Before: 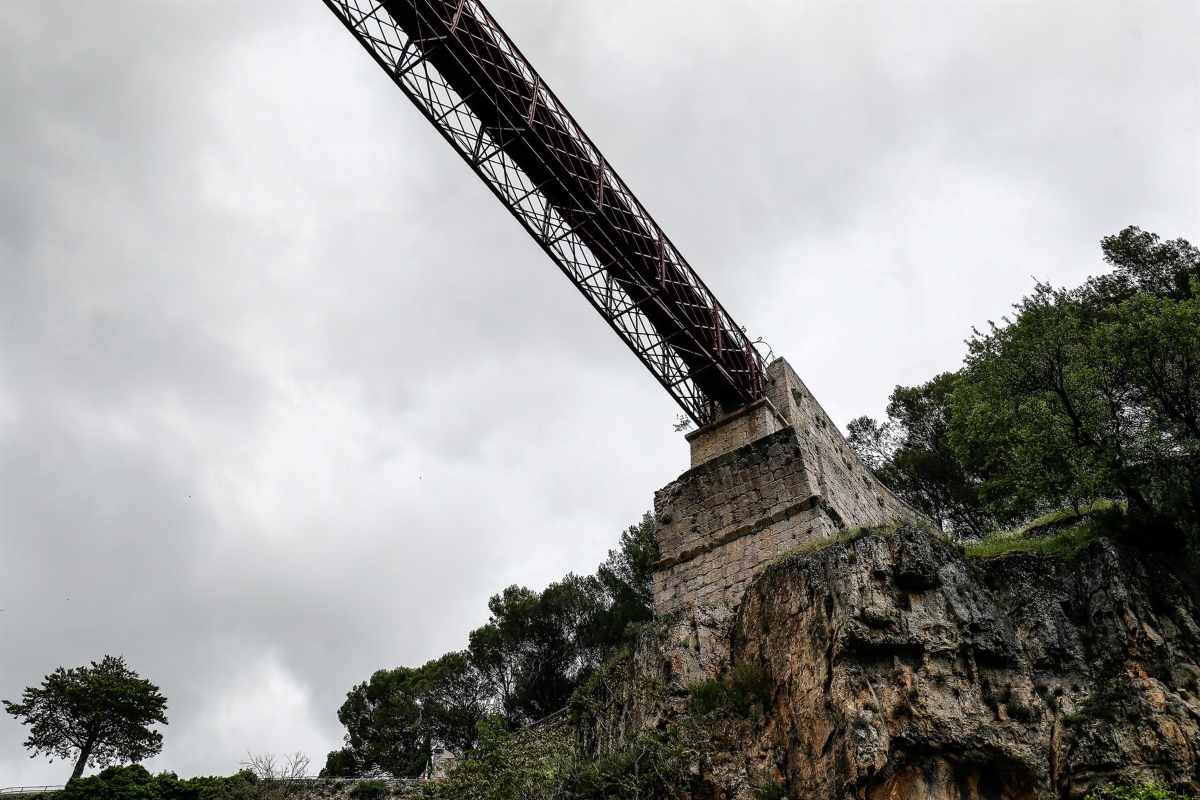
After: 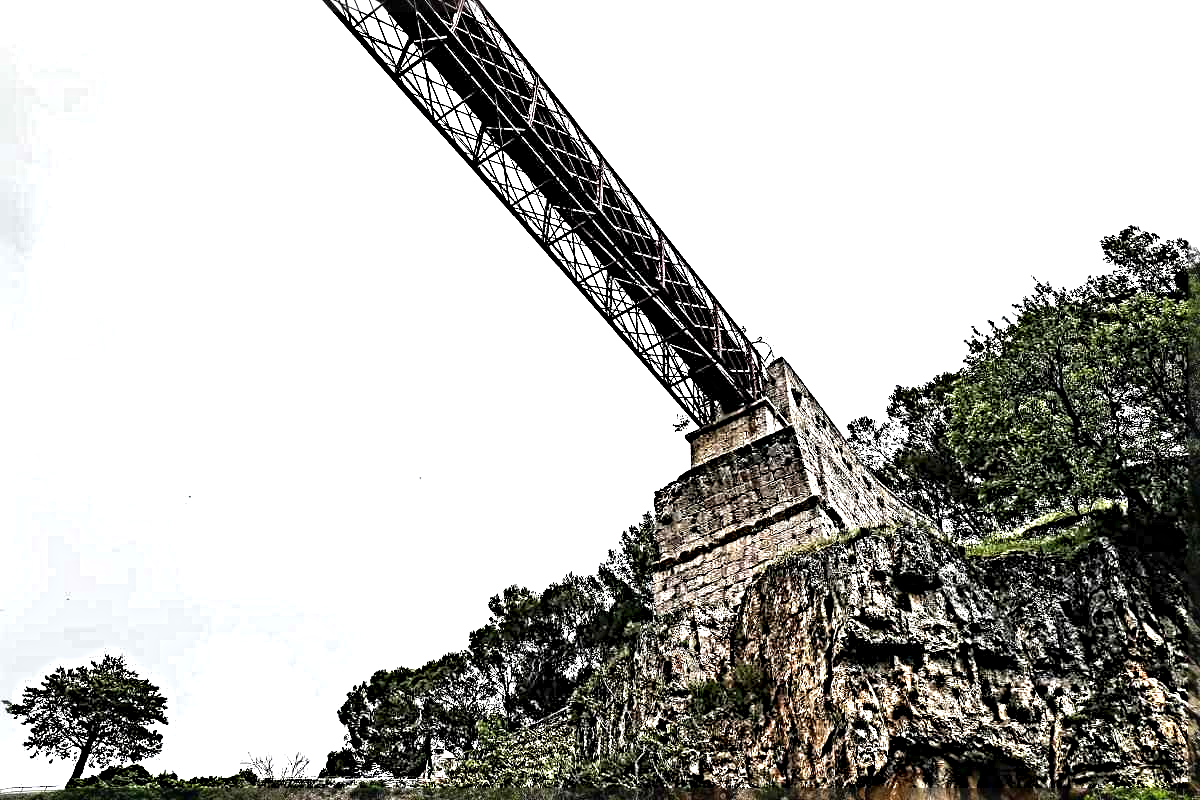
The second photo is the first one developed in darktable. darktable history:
exposure: black level correction 0, exposure 1 EV, compensate highlight preservation false
sharpen: radius 6.3, amount 1.8, threshold 0
